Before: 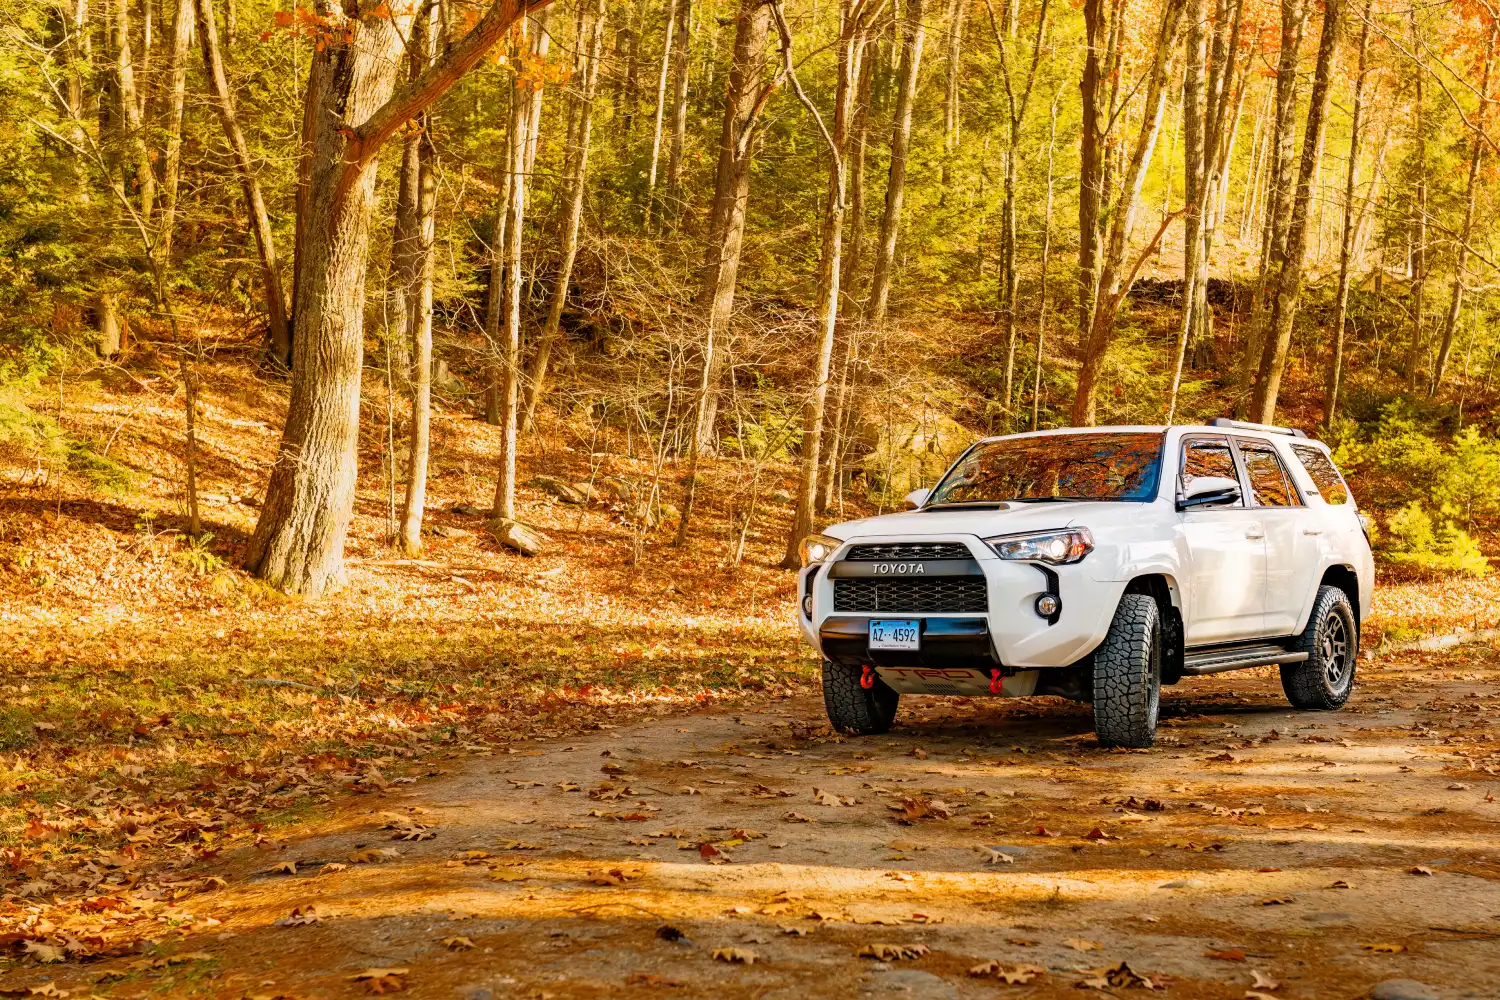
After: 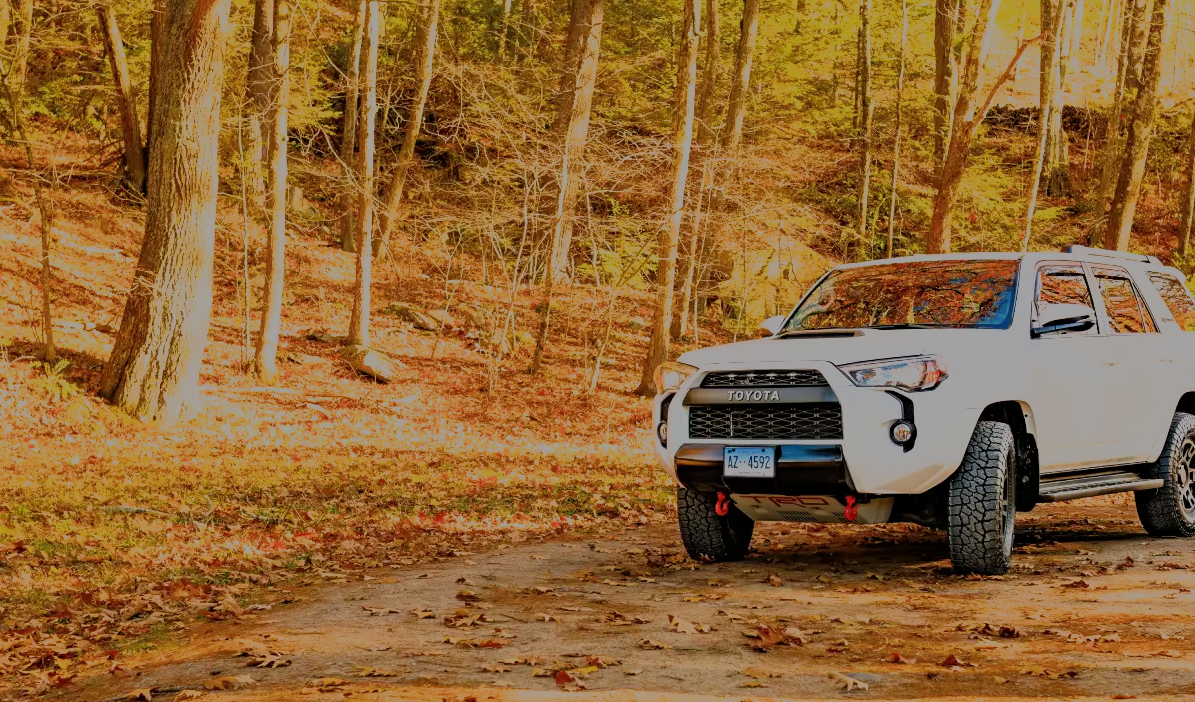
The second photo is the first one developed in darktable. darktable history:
crop: left 9.709%, top 17.369%, right 10.58%, bottom 12.359%
filmic rgb: black relative exposure -13.06 EV, white relative exposure 4.06 EV, target white luminance 85.119%, hardness 6.28, latitude 41.19%, contrast 0.864, shadows ↔ highlights balance 8.42%
